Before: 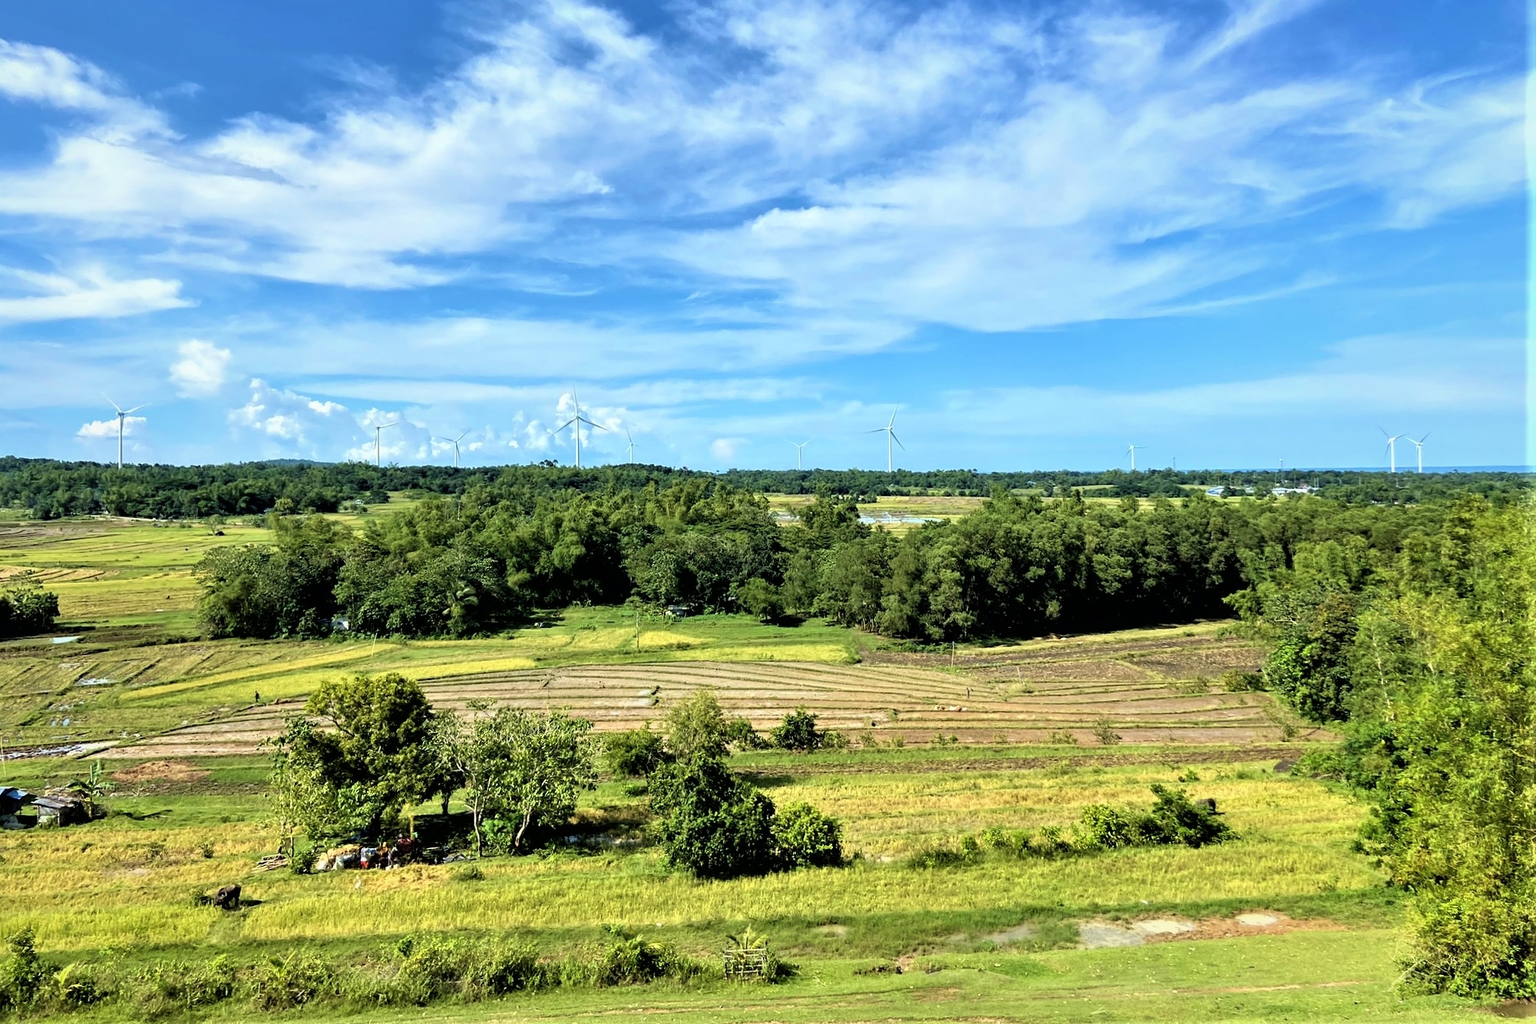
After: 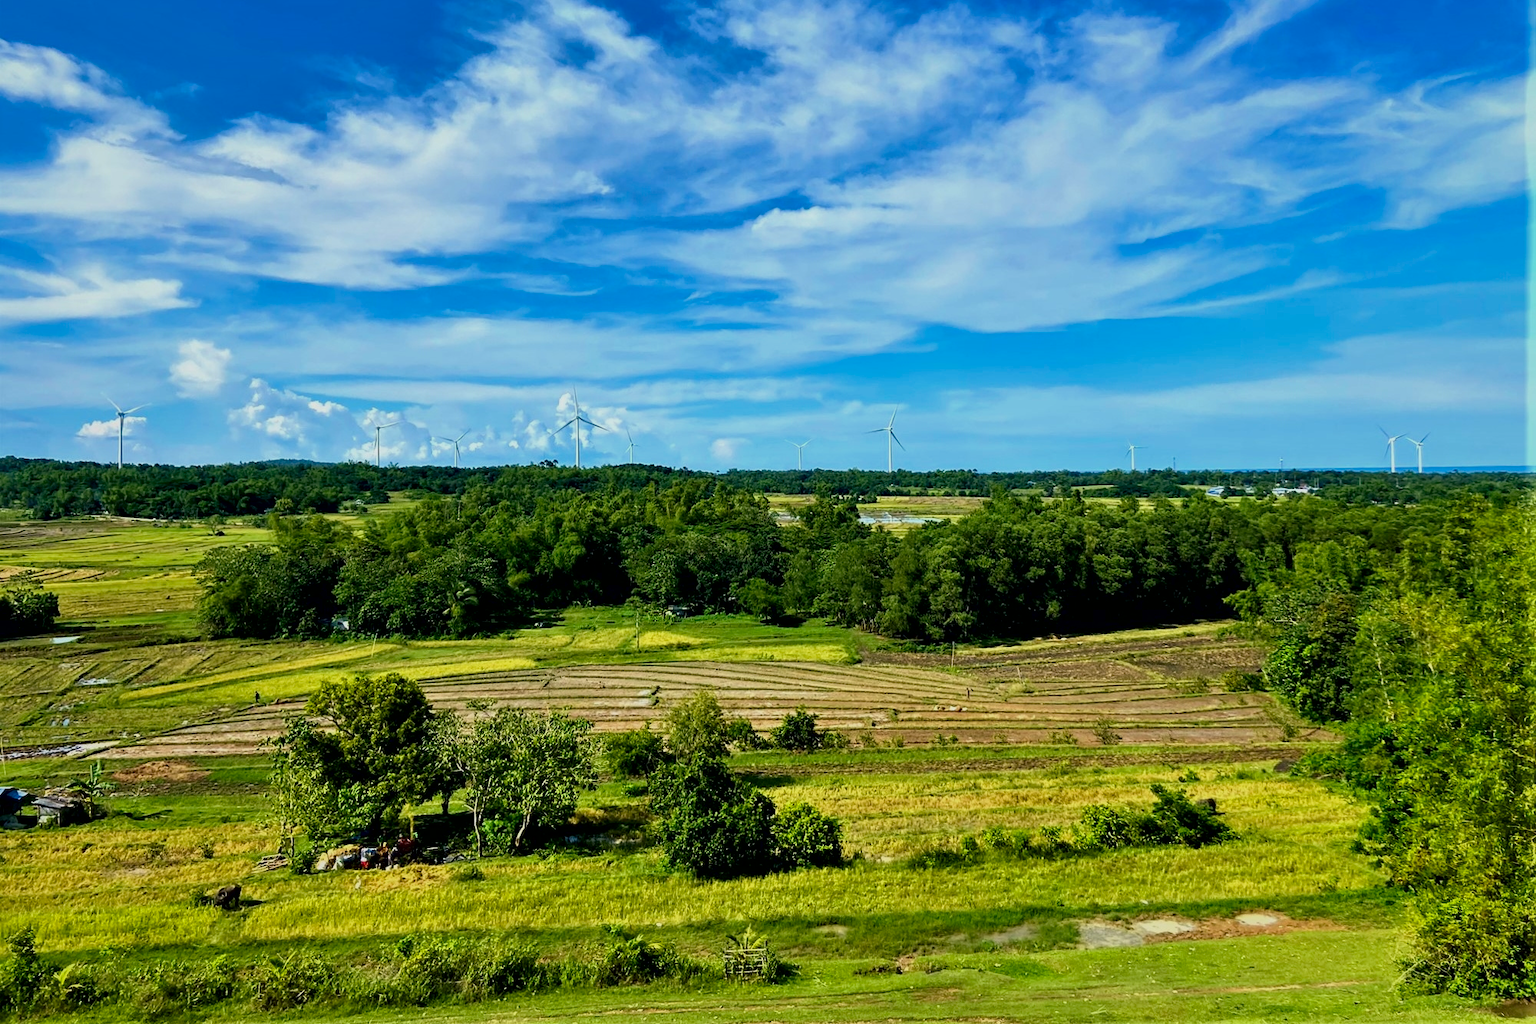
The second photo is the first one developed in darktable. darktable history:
contrast brightness saturation: brightness -0.251, saturation 0.2
color balance rgb: shadows lift › chroma 2.031%, shadows lift › hue 214.69°, perceptual saturation grading › global saturation -0.089%, contrast -9.866%
